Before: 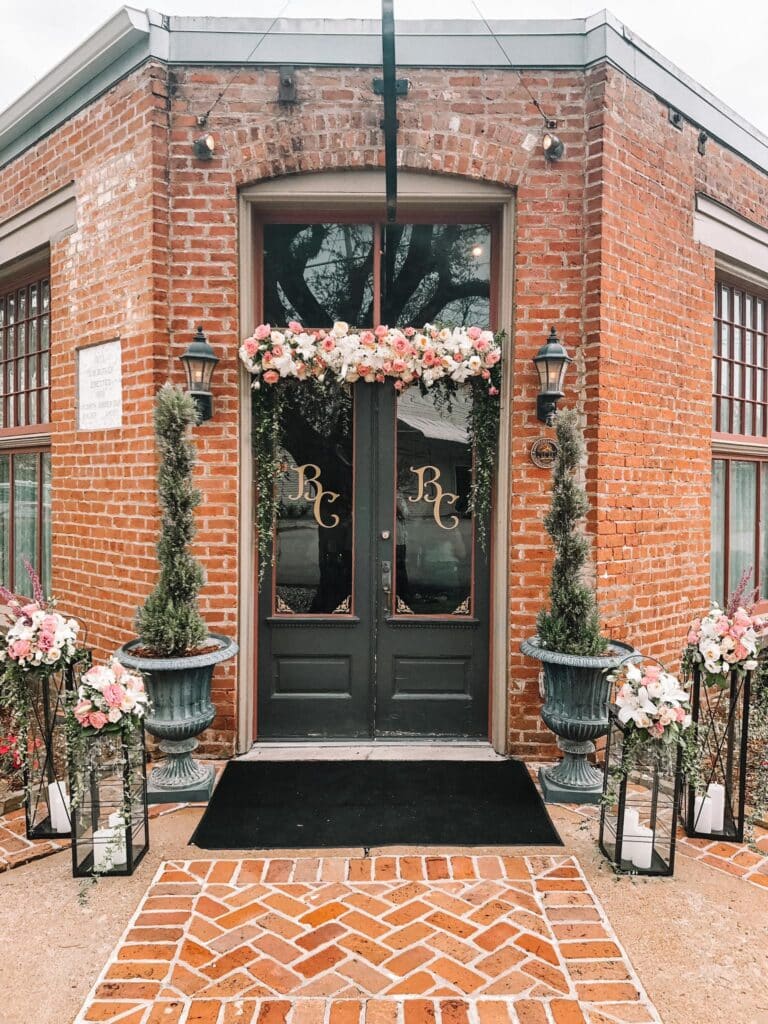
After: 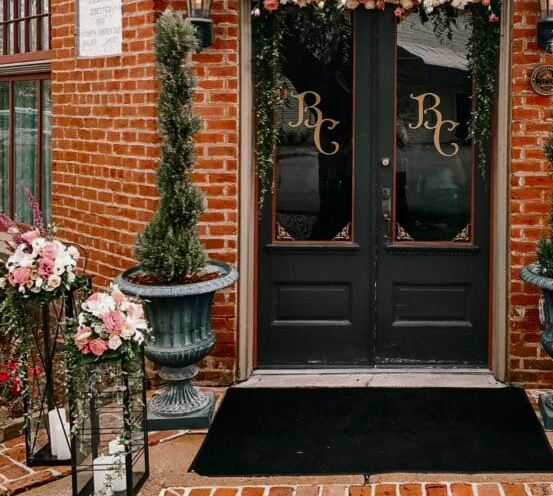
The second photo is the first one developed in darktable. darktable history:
rgb levels: preserve colors max RGB
exposure: exposure -0.064 EV, compensate highlight preservation false
crop: top 36.498%, right 27.964%, bottom 14.995%
contrast brightness saturation: brightness -0.25, saturation 0.2
